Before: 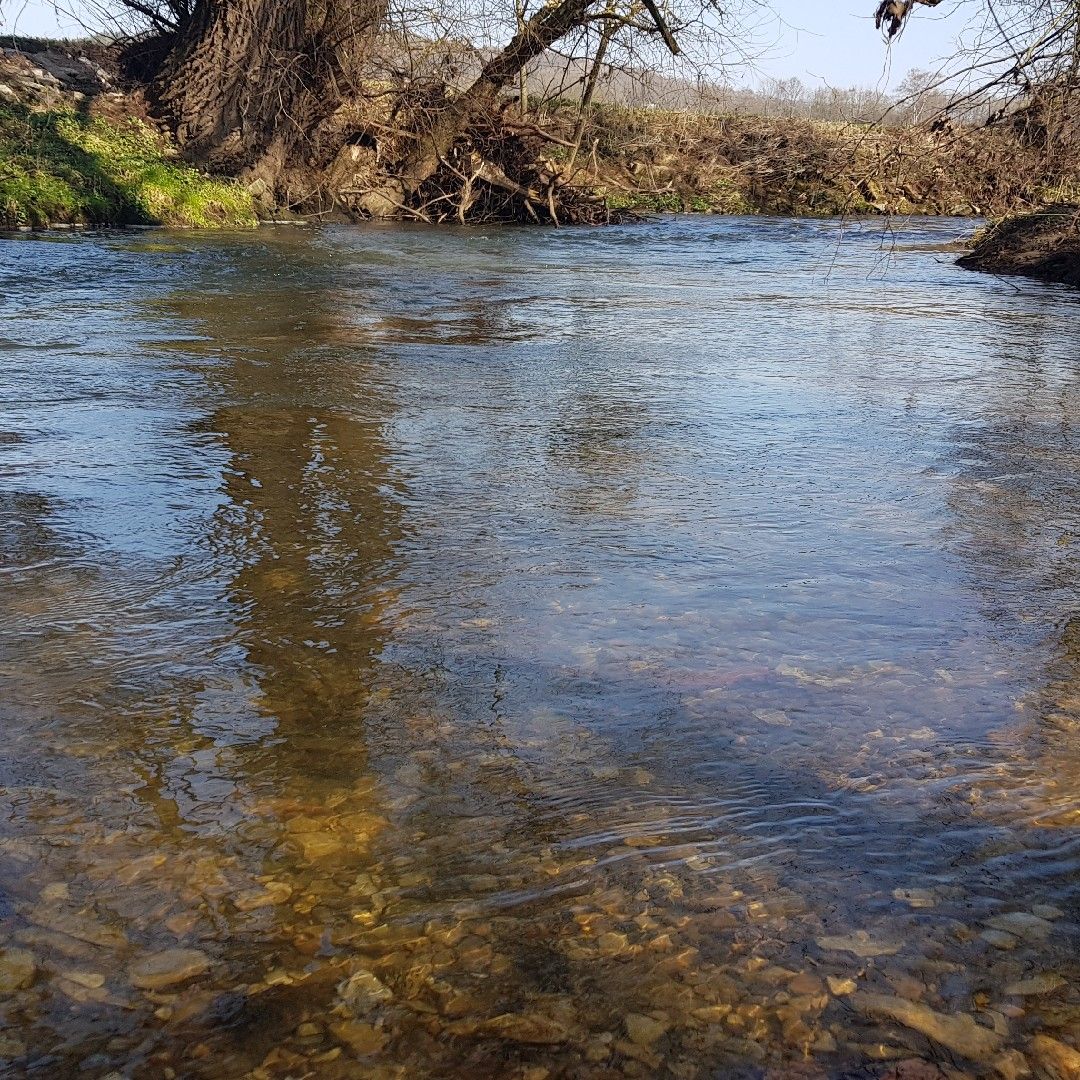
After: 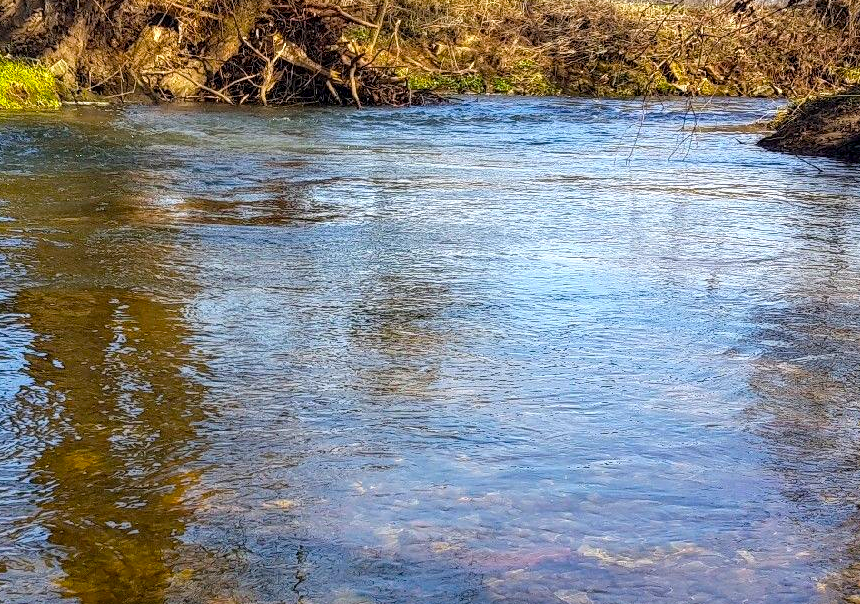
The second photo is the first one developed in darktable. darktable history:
crop: left 18.403%, top 11.078%, right 1.953%, bottom 32.949%
exposure: exposure 0.424 EV, compensate exposure bias true, compensate highlight preservation false
local contrast: detail 130%
color balance rgb: linear chroma grading › global chroma 15.576%, perceptual saturation grading › global saturation 31.247%
